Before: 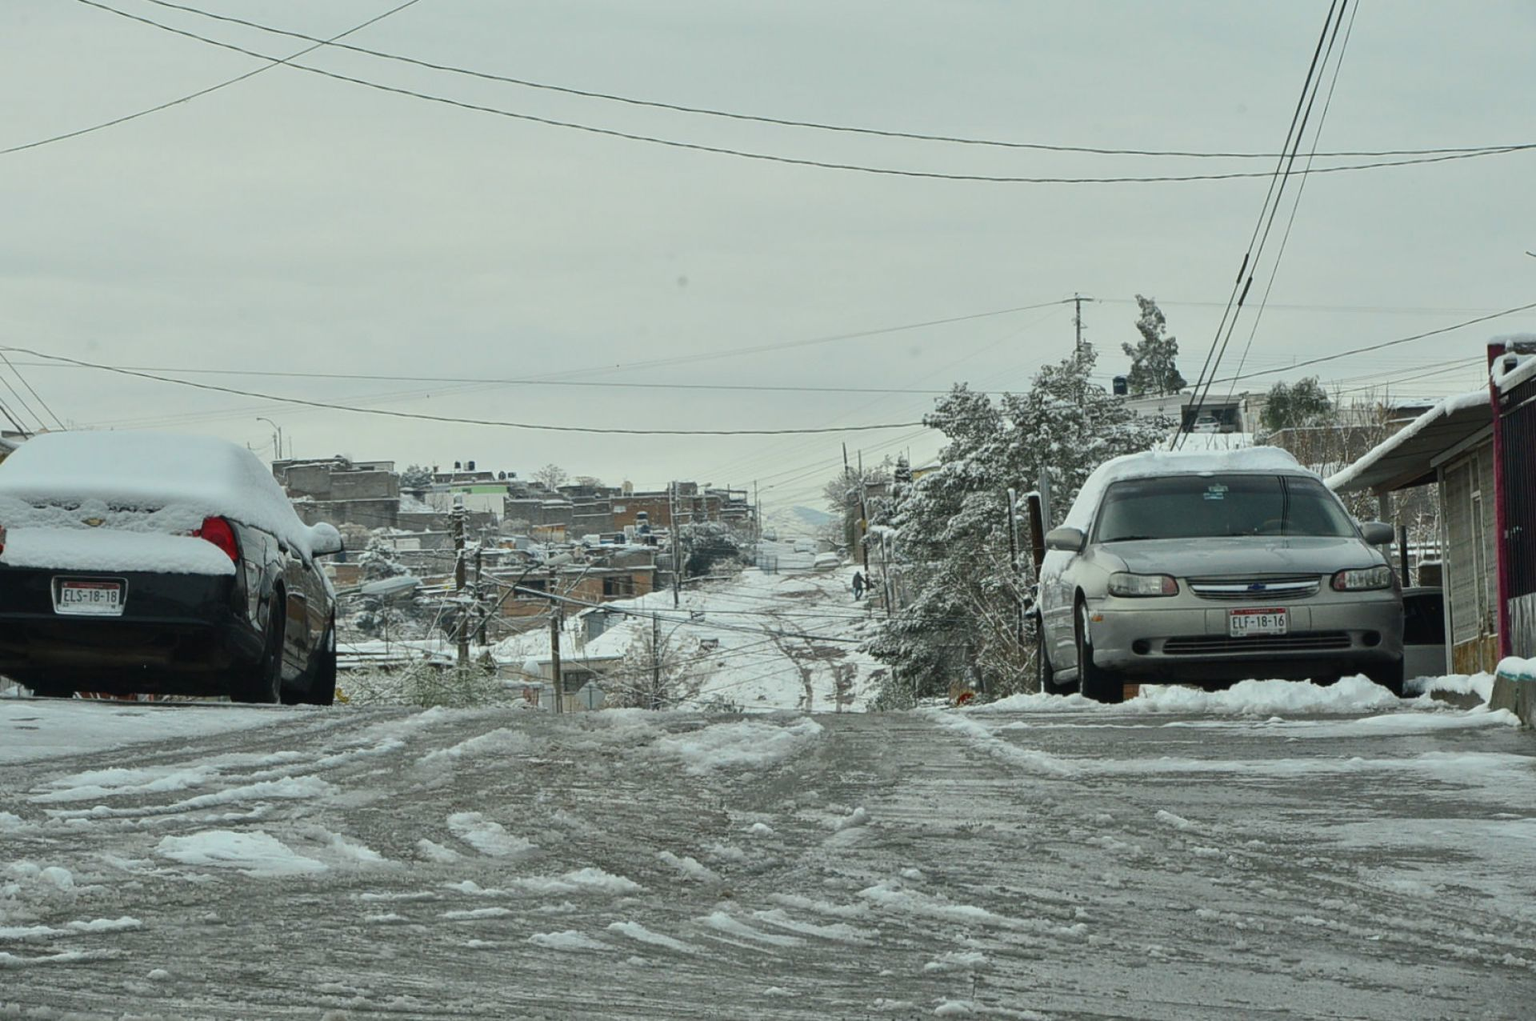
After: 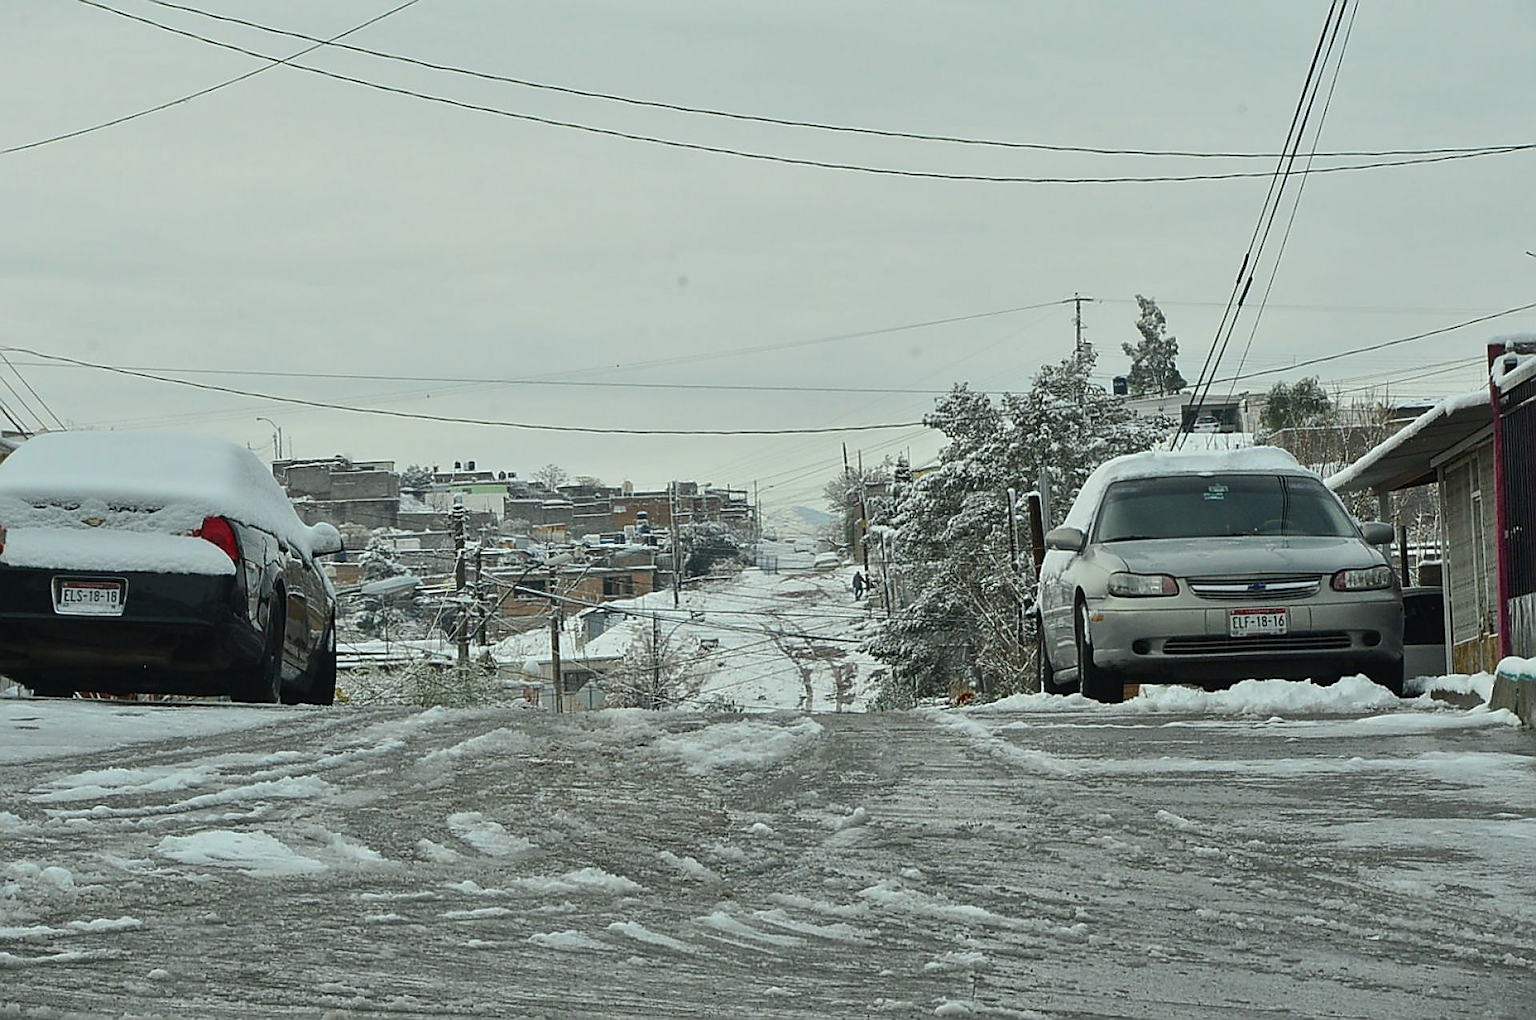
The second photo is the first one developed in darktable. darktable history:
sharpen: radius 1.402, amount 1.256, threshold 0.696
